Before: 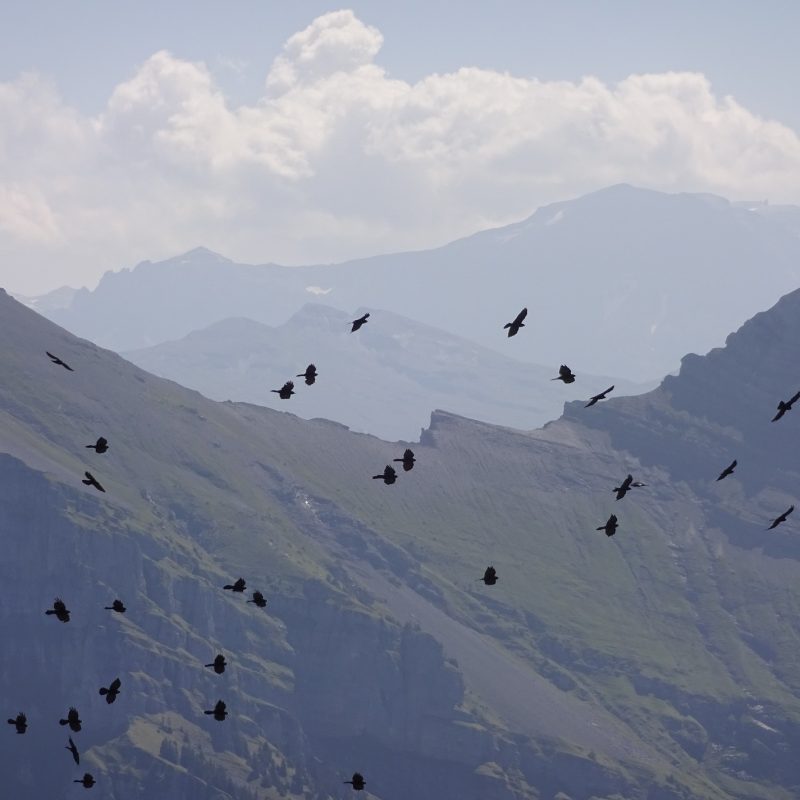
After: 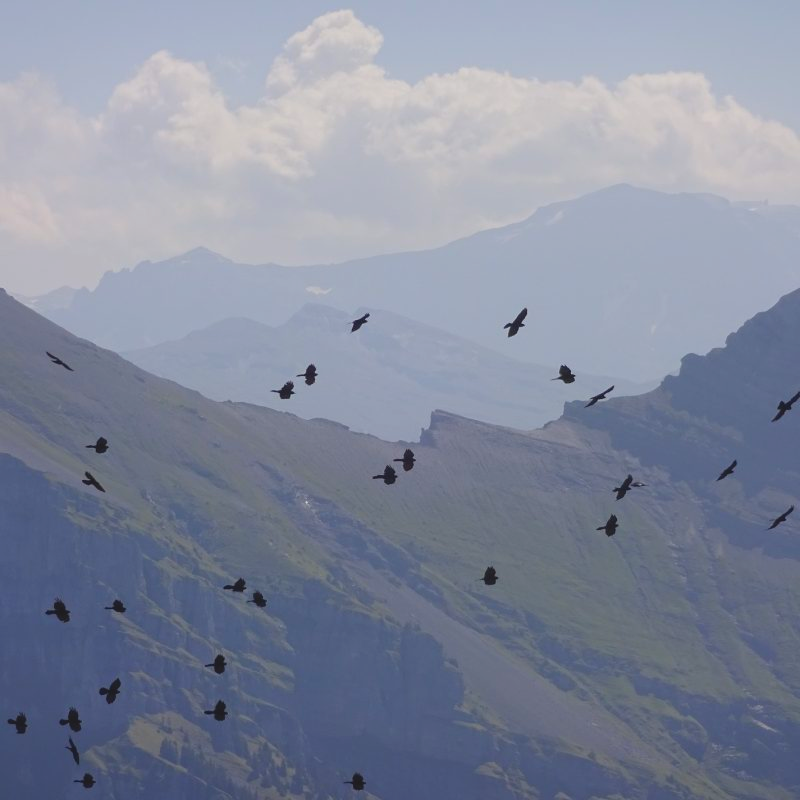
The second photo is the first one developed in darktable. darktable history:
contrast brightness saturation: contrast -0.175, saturation 0.187
